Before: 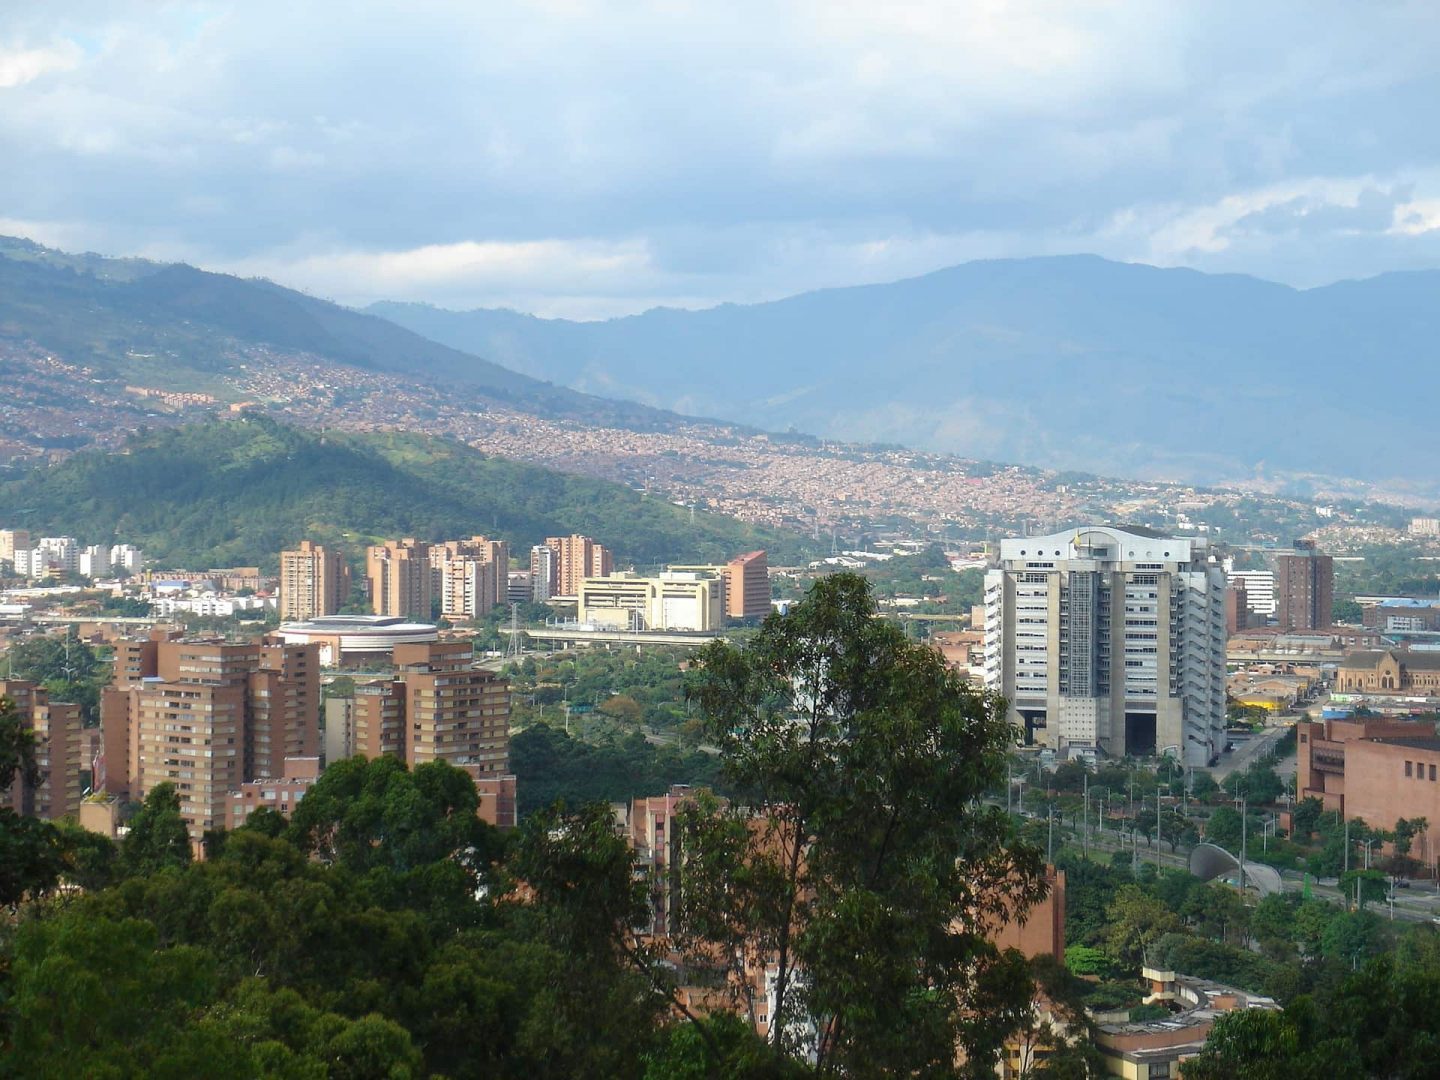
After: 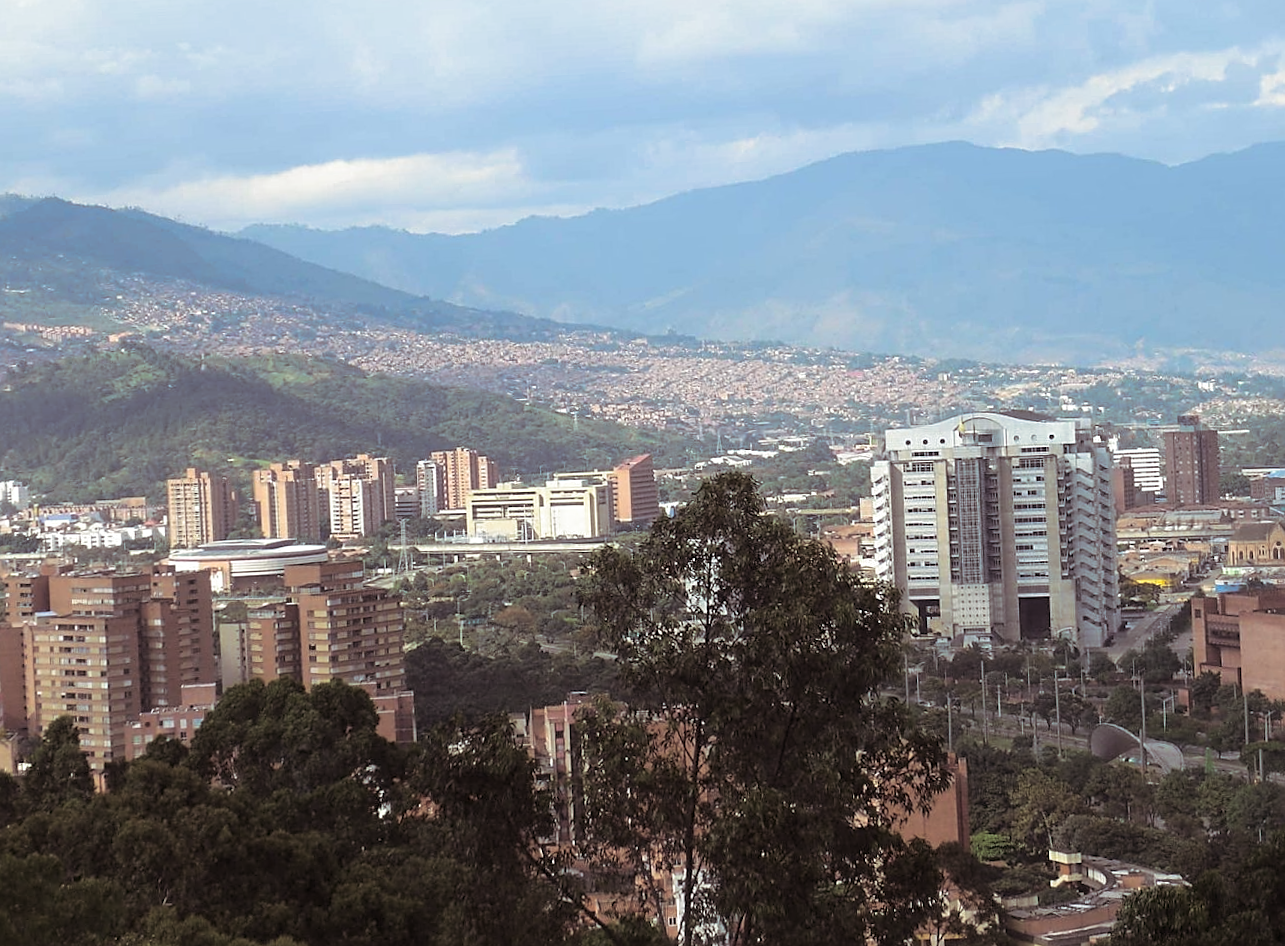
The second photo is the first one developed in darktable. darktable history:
rotate and perspective: rotation -1°, crop left 0.011, crop right 0.989, crop top 0.025, crop bottom 0.975
sharpen: on, module defaults
split-toning: shadows › saturation 0.24, highlights › hue 54°, highlights › saturation 0.24
crop and rotate: angle 1.96°, left 5.673%, top 5.673%
